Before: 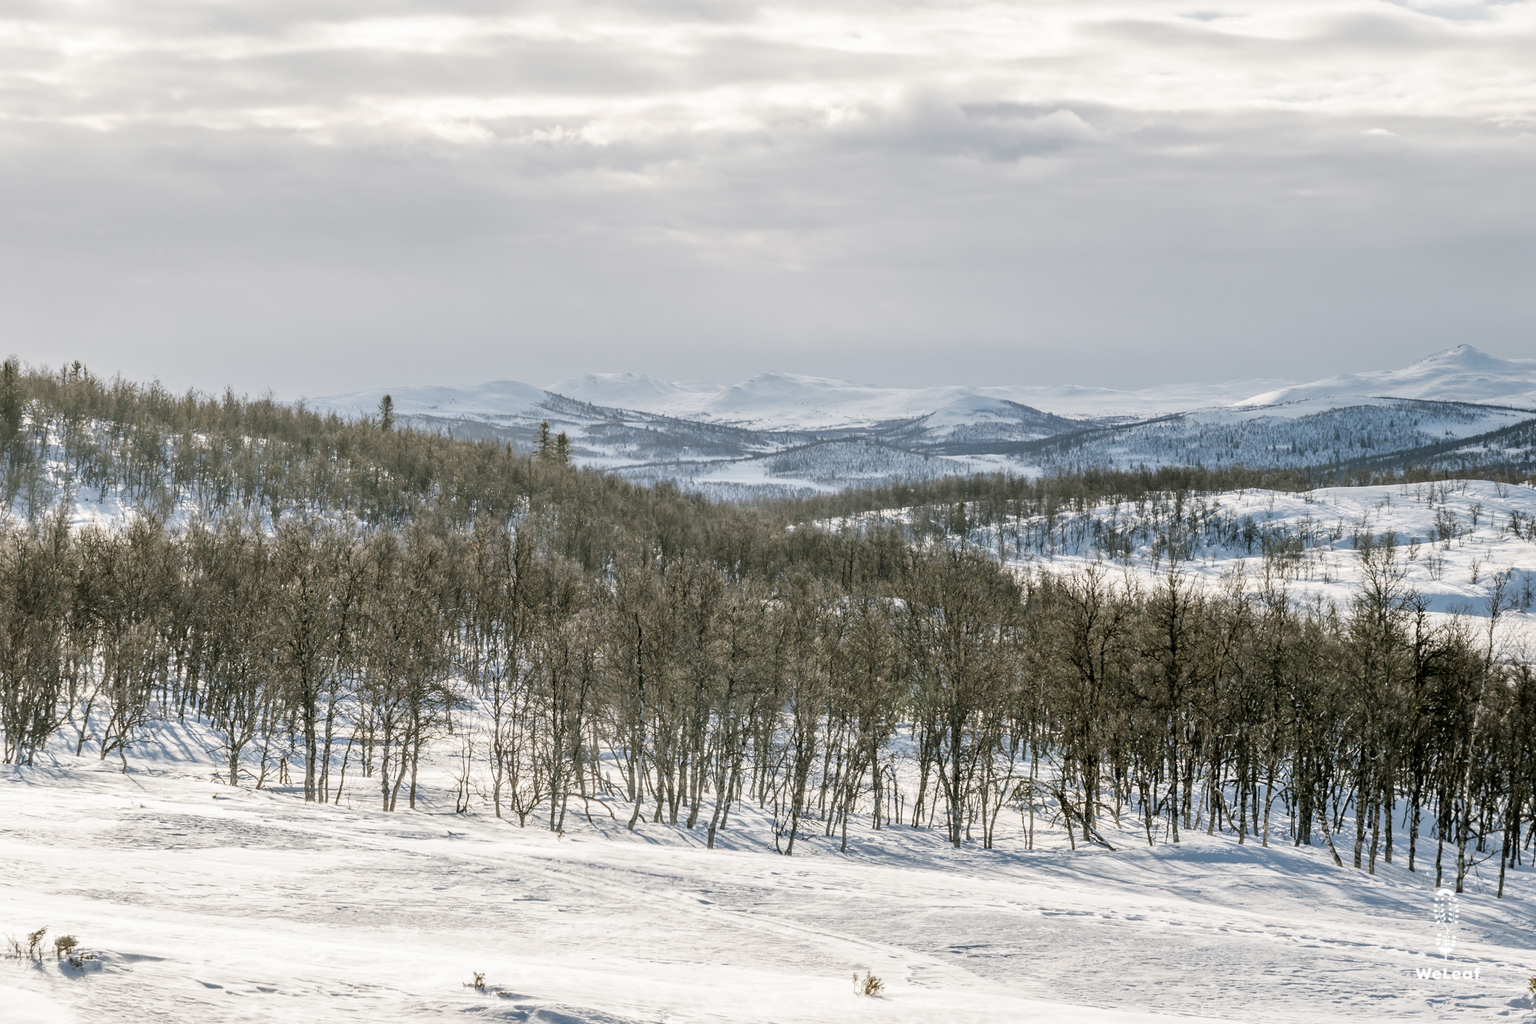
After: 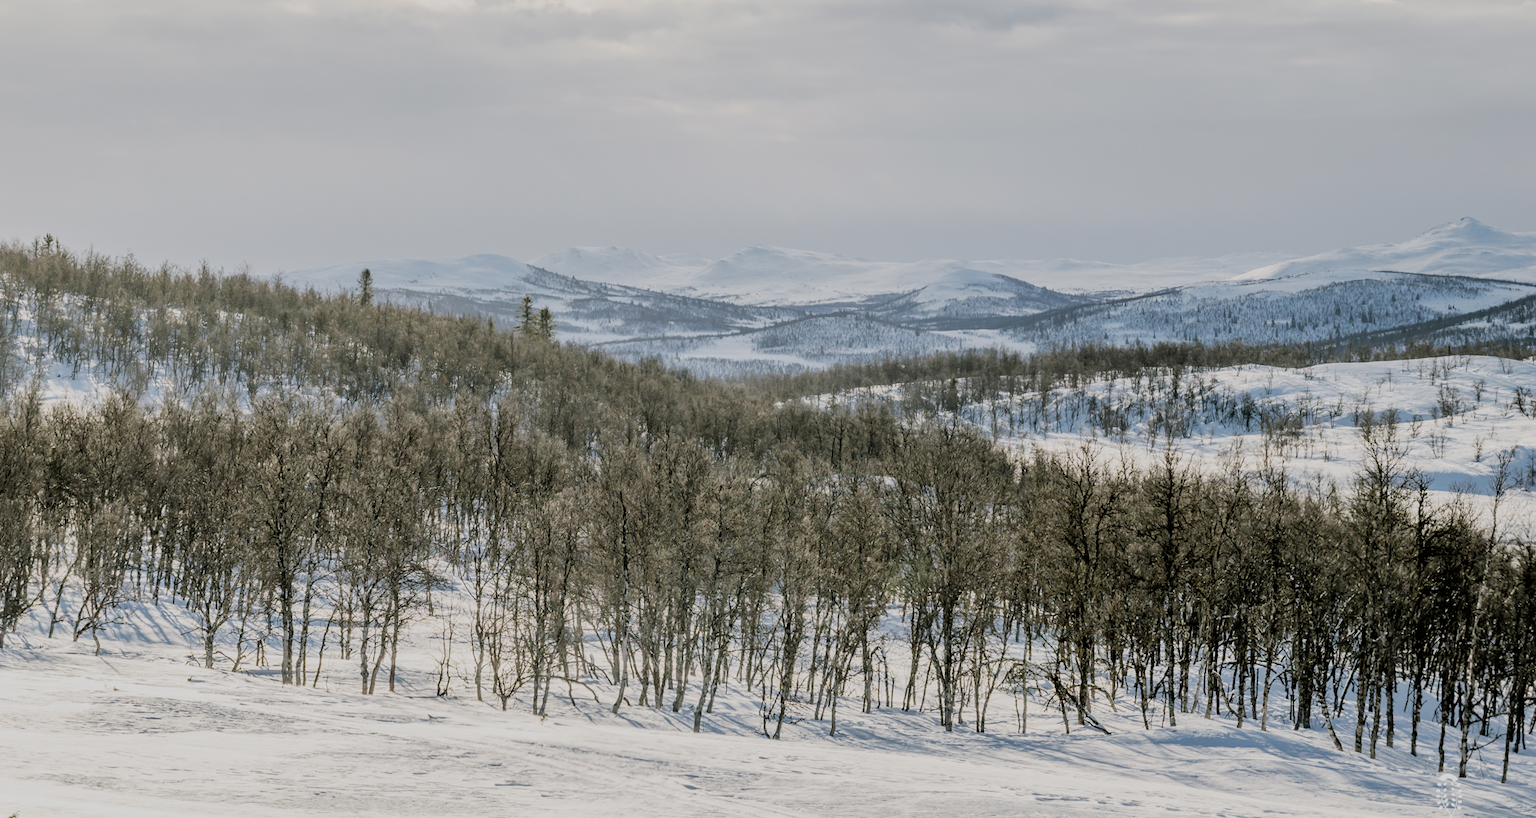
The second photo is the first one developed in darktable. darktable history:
filmic rgb: black relative exposure -7.65 EV, white relative exposure 4.56 EV, hardness 3.61, color science v6 (2022)
crop and rotate: left 1.933%, top 12.96%, right 0.217%, bottom 8.825%
